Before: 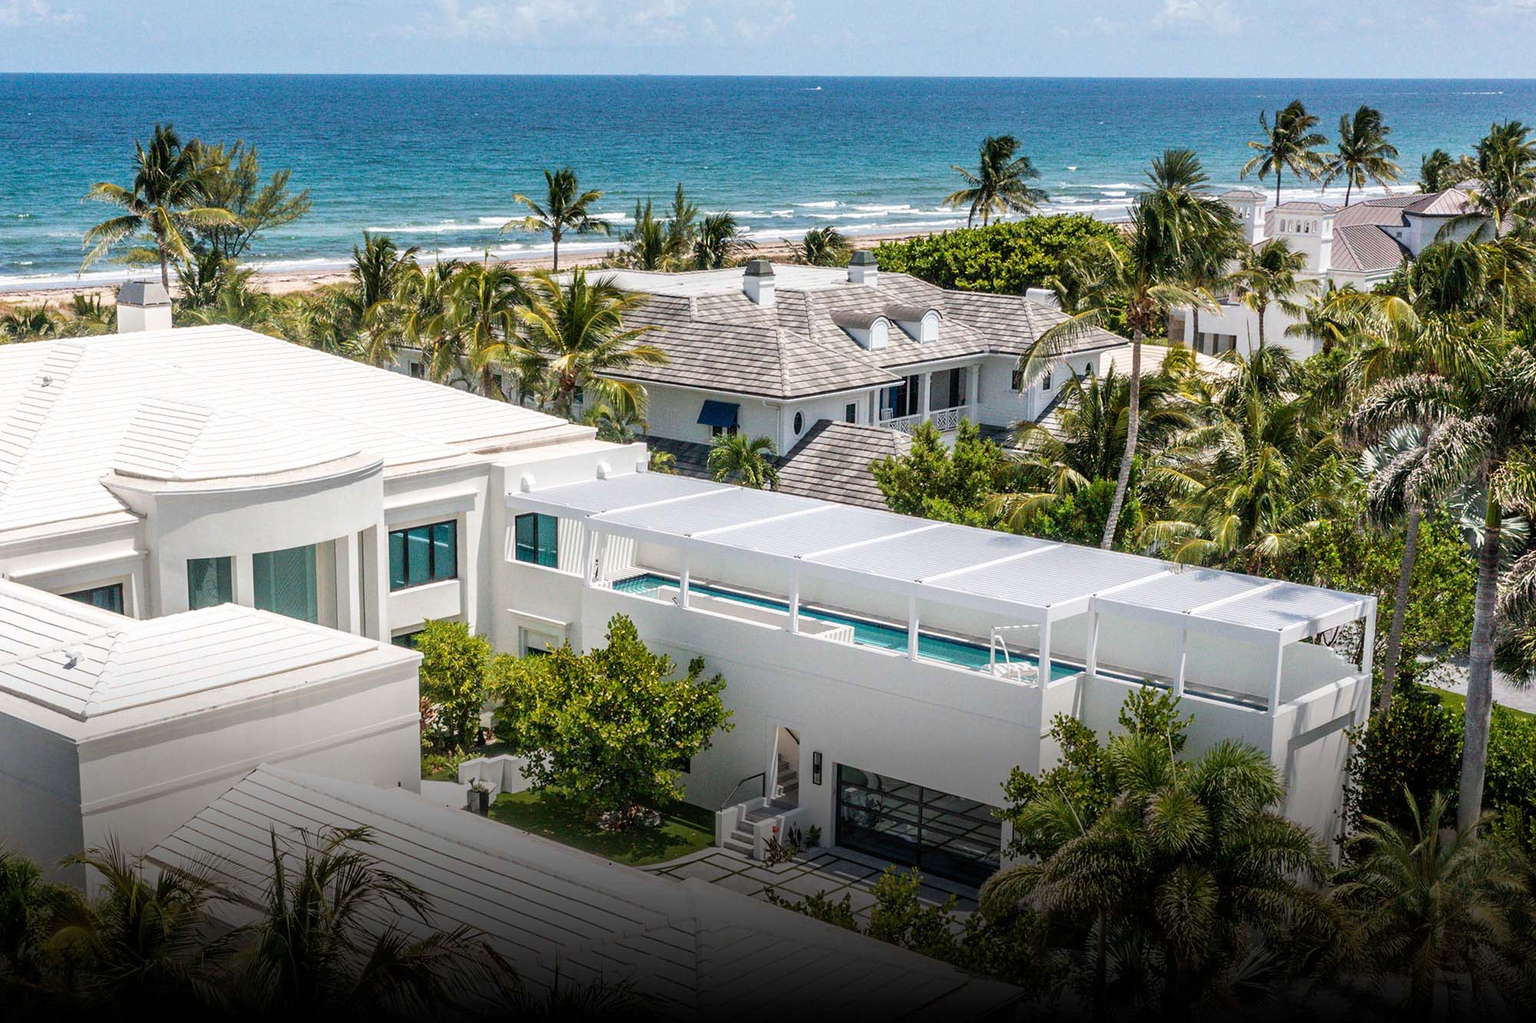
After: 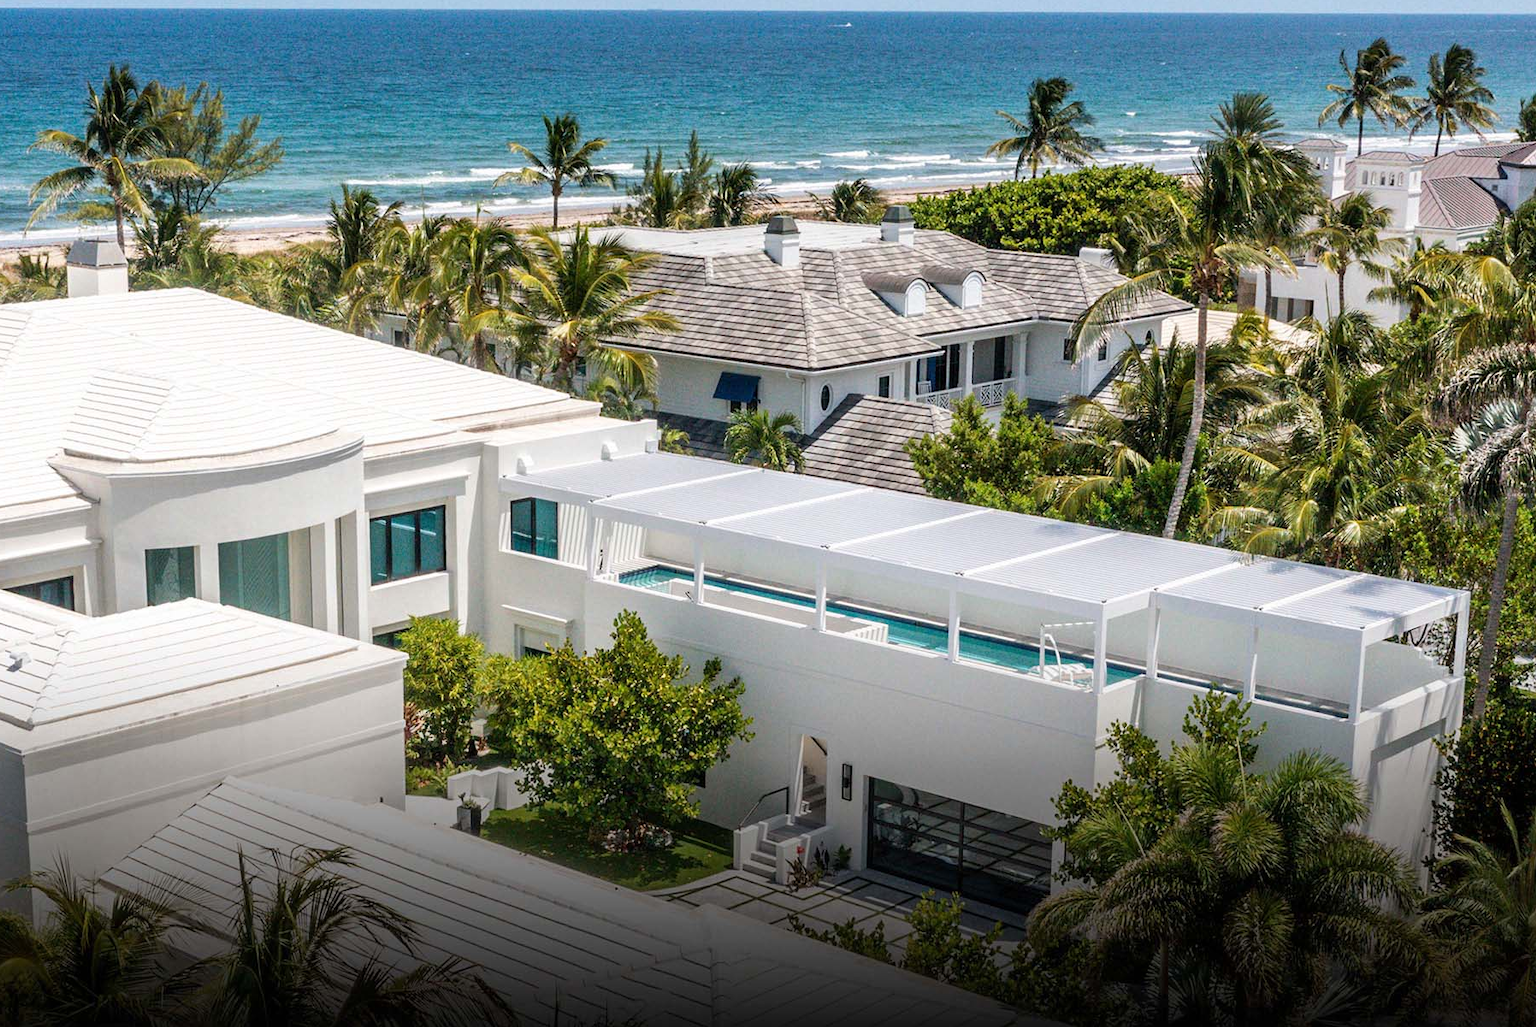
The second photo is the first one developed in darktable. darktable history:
crop: left 3.729%, top 6.514%, right 6.461%, bottom 3.205%
